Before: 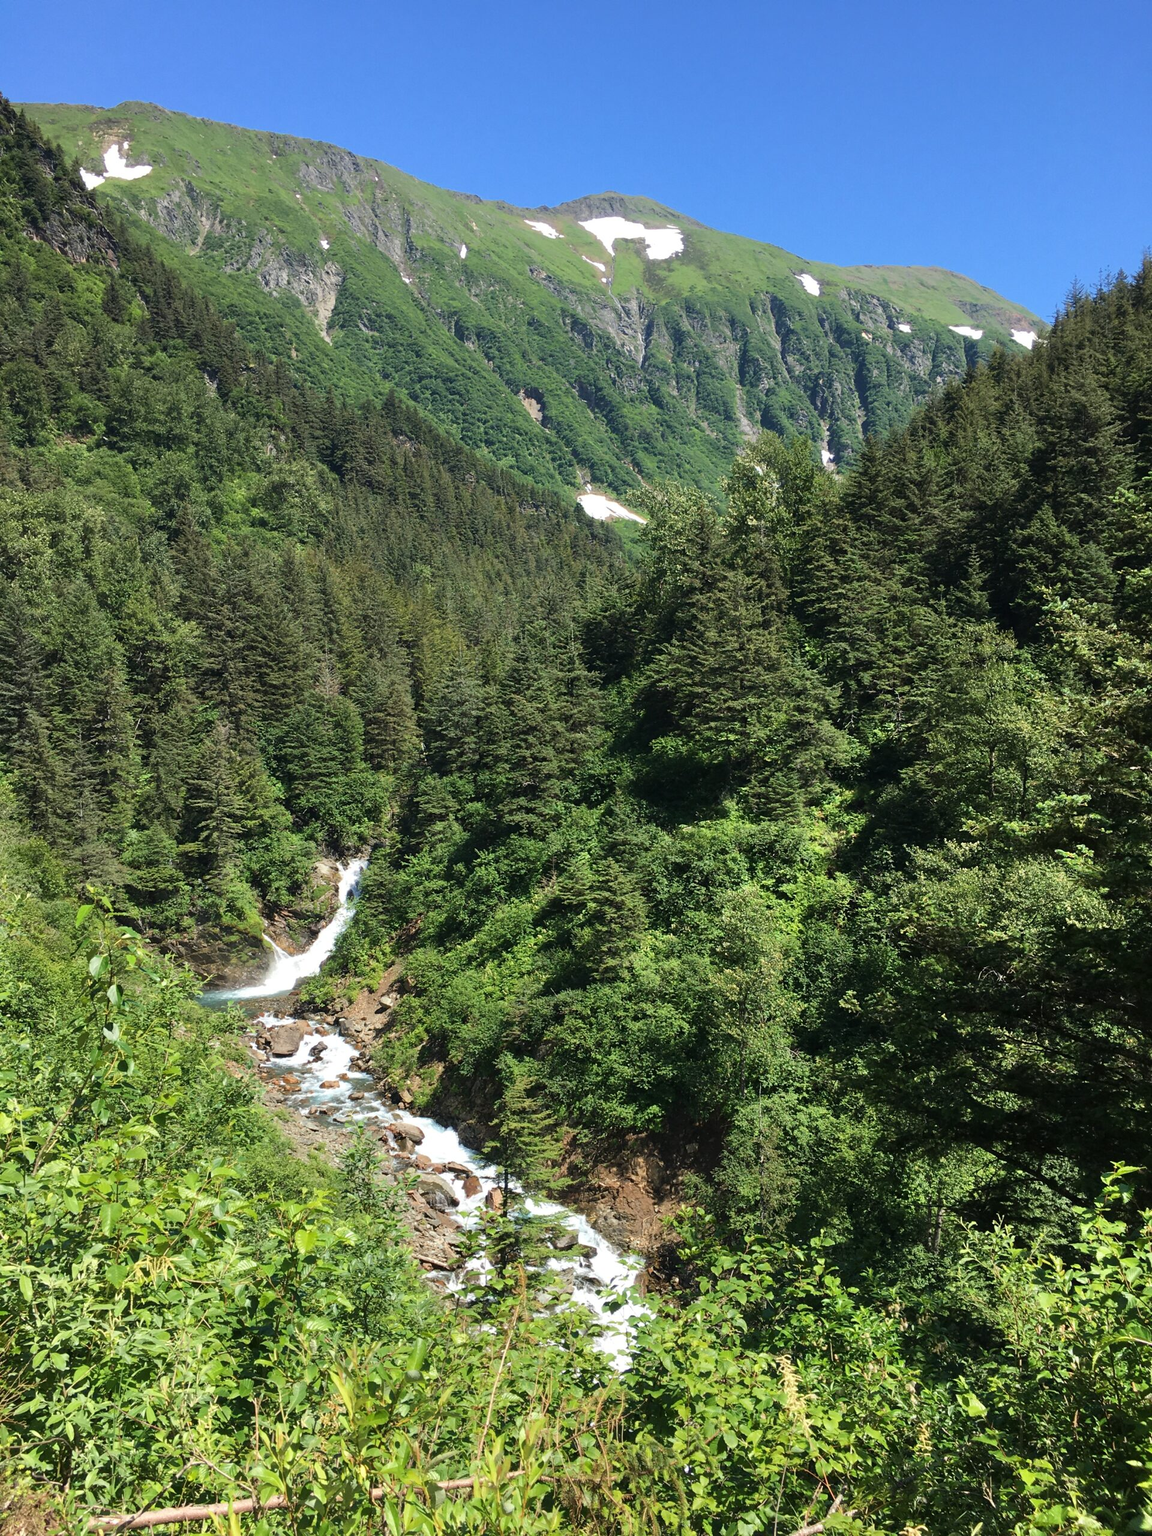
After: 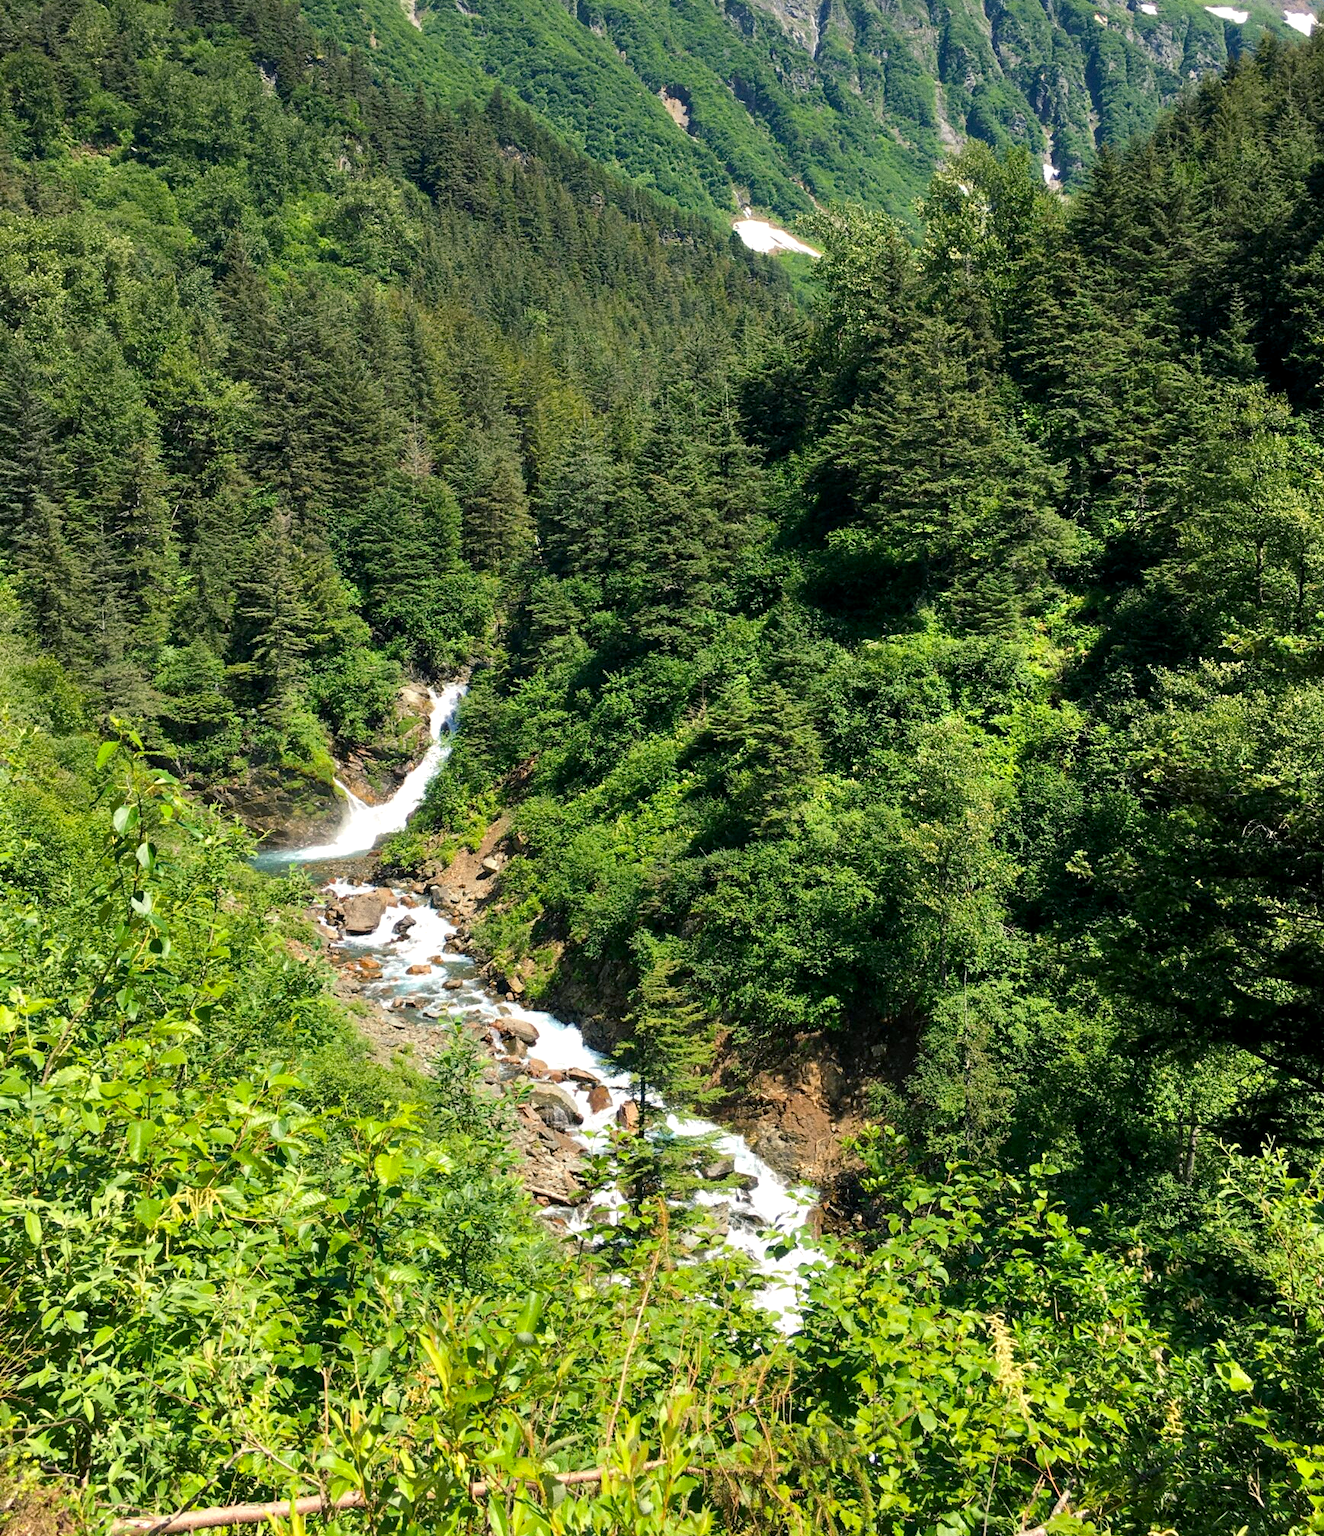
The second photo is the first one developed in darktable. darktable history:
grain: coarseness 0.09 ISO
exposure: exposure 0.2 EV, compensate highlight preservation false
color balance rgb: shadows lift › chroma 2%, shadows lift › hue 217.2°, power › hue 60°, highlights gain › chroma 1%, highlights gain › hue 69.6°, global offset › luminance -0.5%, perceptual saturation grading › global saturation 15%, global vibrance 15%
crop: top 20.916%, right 9.437%, bottom 0.316%
